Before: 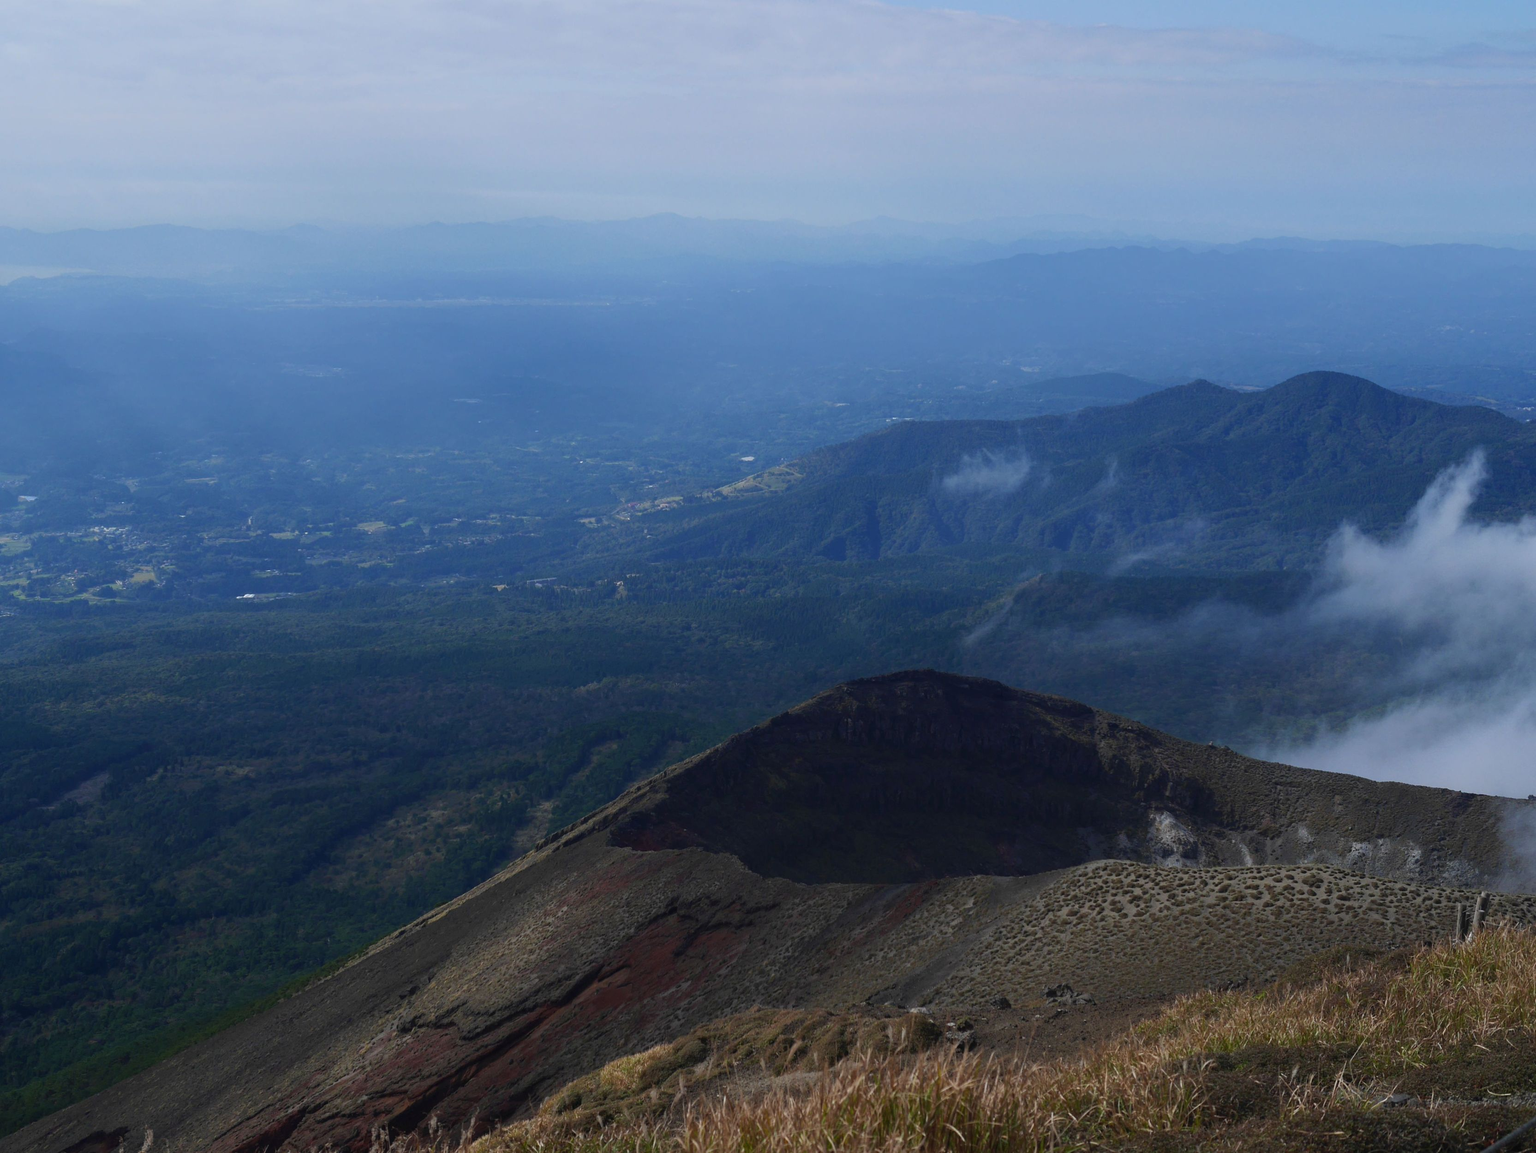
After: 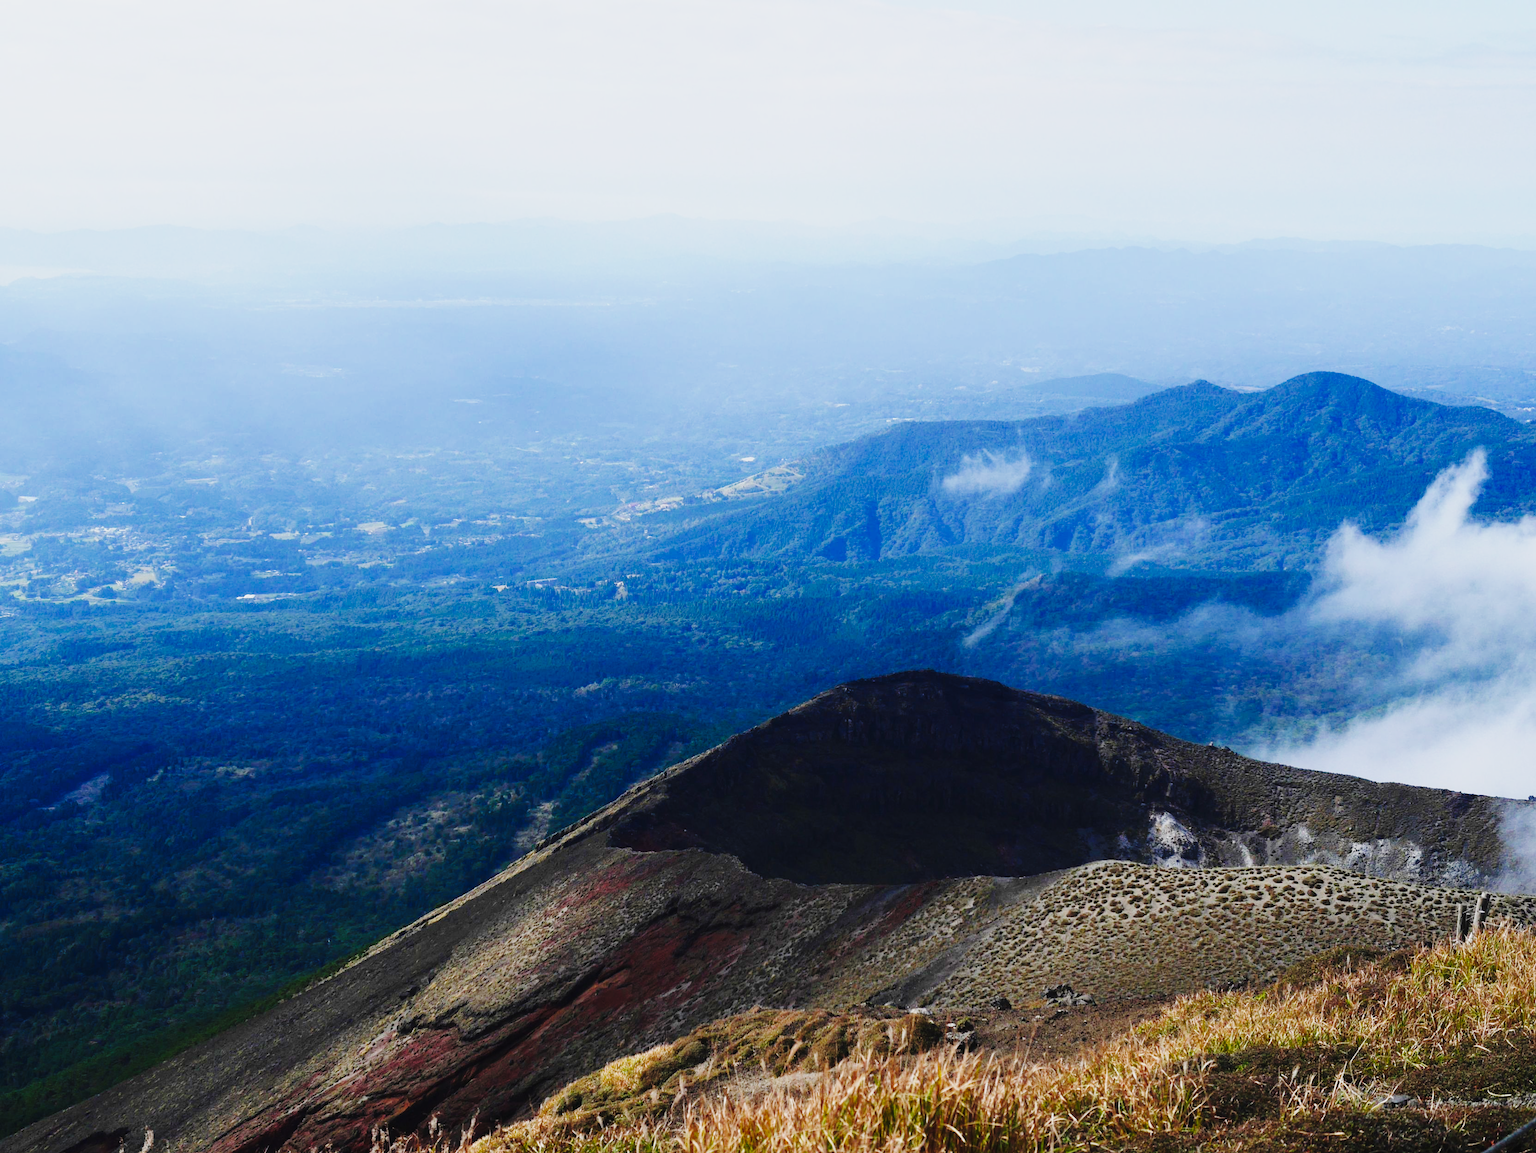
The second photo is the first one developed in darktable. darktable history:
tone curve: curves: ch0 [(0, 0.005) (0.103, 0.081) (0.196, 0.197) (0.391, 0.469) (0.491, 0.585) (0.638, 0.751) (0.822, 0.886) (0.997, 0.959)]; ch1 [(0, 0) (0.172, 0.123) (0.324, 0.253) (0.396, 0.388) (0.474, 0.479) (0.499, 0.498) (0.529, 0.528) (0.579, 0.614) (0.633, 0.677) (0.812, 0.856) (1, 1)]; ch2 [(0, 0) (0.411, 0.424) (0.459, 0.478) (0.5, 0.501) (0.517, 0.526) (0.553, 0.583) (0.609, 0.646) (0.708, 0.768) (0.839, 0.916) (1, 1)], preserve colors none
base curve: curves: ch0 [(0, 0) (0.032, 0.037) (0.105, 0.228) (0.435, 0.76) (0.856, 0.983) (1, 1)], preserve colors none
